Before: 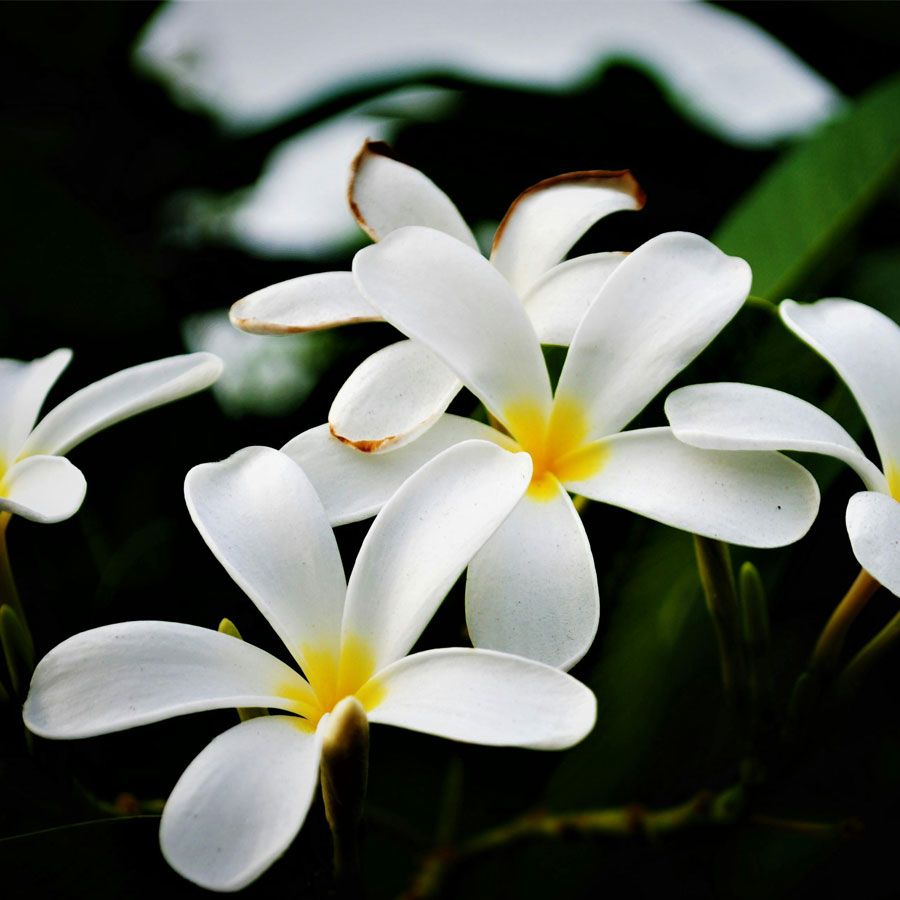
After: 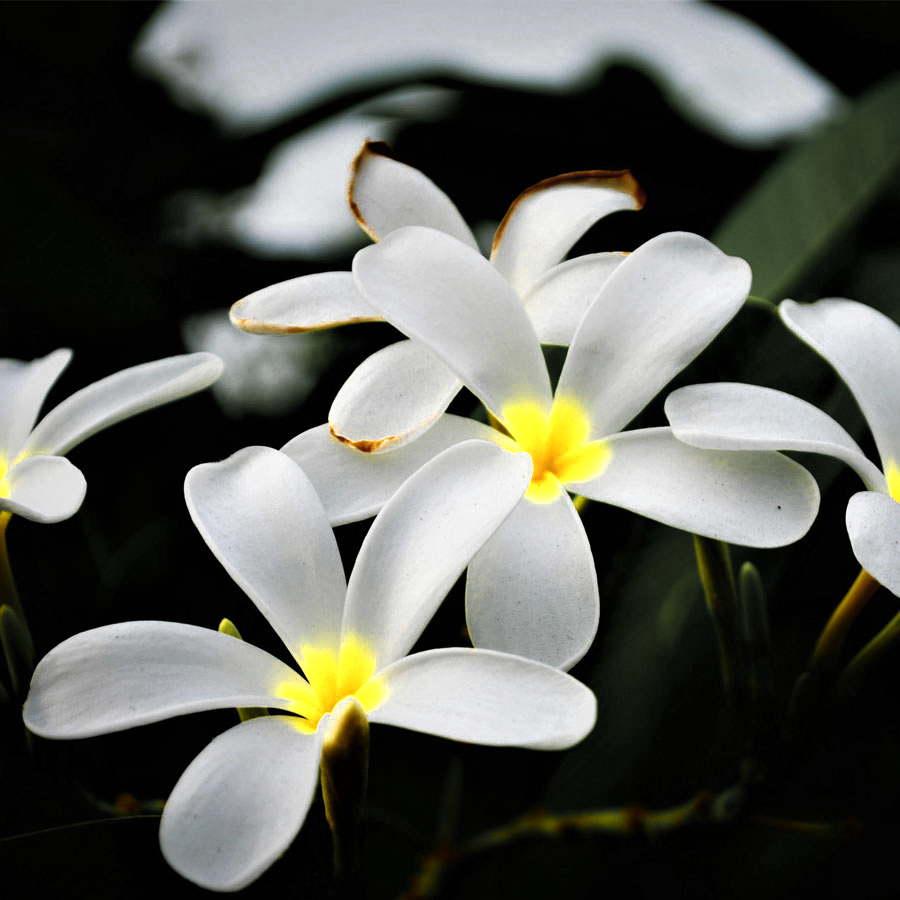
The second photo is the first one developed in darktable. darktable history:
color zones: curves: ch0 [(0.004, 0.306) (0.107, 0.448) (0.252, 0.656) (0.41, 0.398) (0.595, 0.515) (0.768, 0.628)]; ch1 [(0.07, 0.323) (0.151, 0.452) (0.252, 0.608) (0.346, 0.221) (0.463, 0.189) (0.61, 0.368) (0.735, 0.395) (0.921, 0.412)]; ch2 [(0, 0.476) (0.132, 0.512) (0.243, 0.512) (0.397, 0.48) (0.522, 0.376) (0.634, 0.536) (0.761, 0.46)]
tone curve: curves: ch0 [(0, 0) (0.641, 0.595) (1, 1)], color space Lab, independent channels, preserve colors none
